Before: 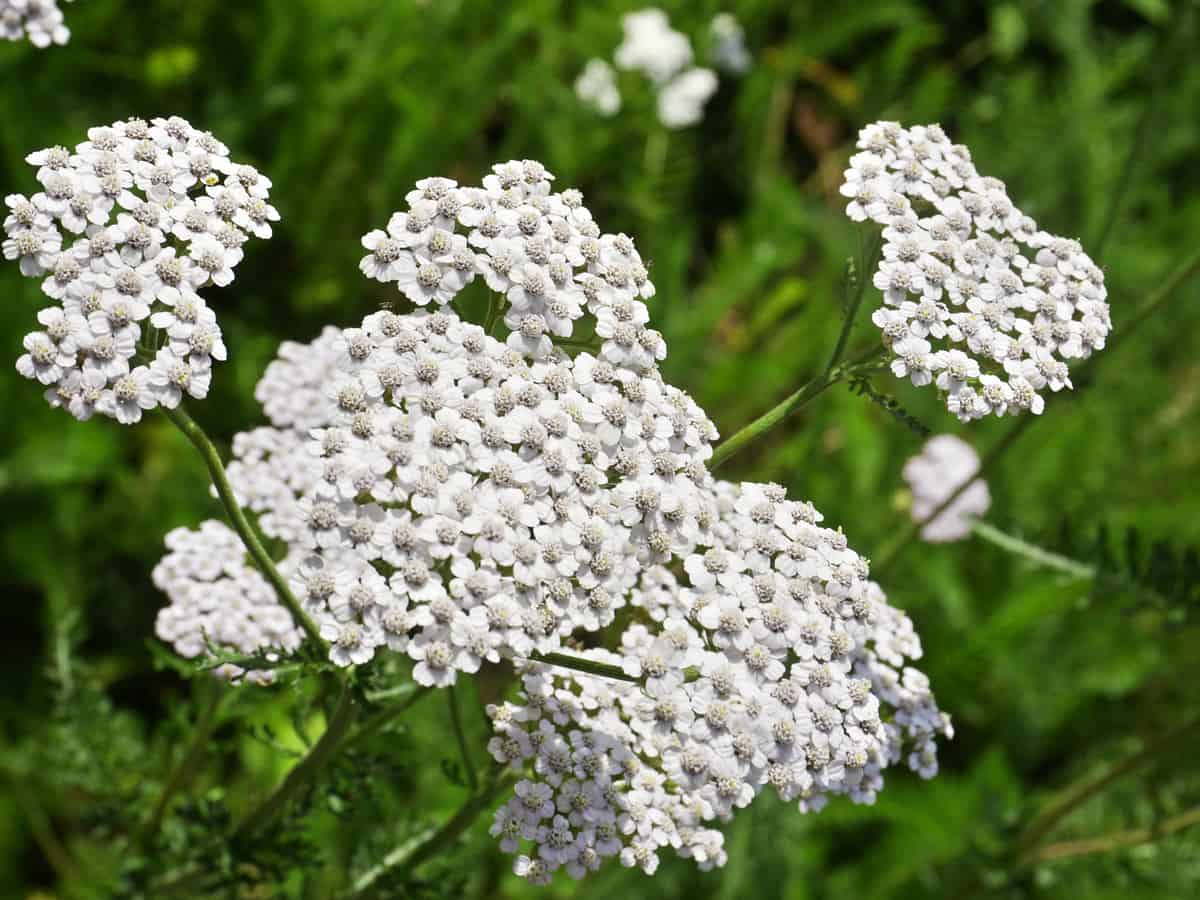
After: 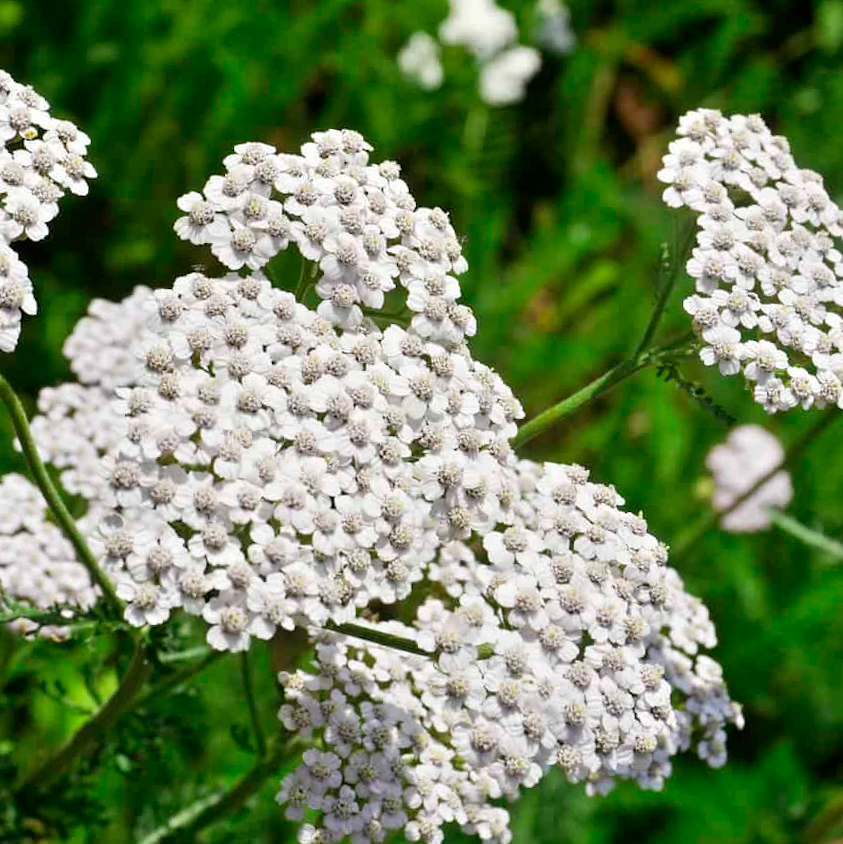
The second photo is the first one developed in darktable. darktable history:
crop and rotate: angle -2.85°, left 14.074%, top 0.016%, right 11.057%, bottom 0.07%
